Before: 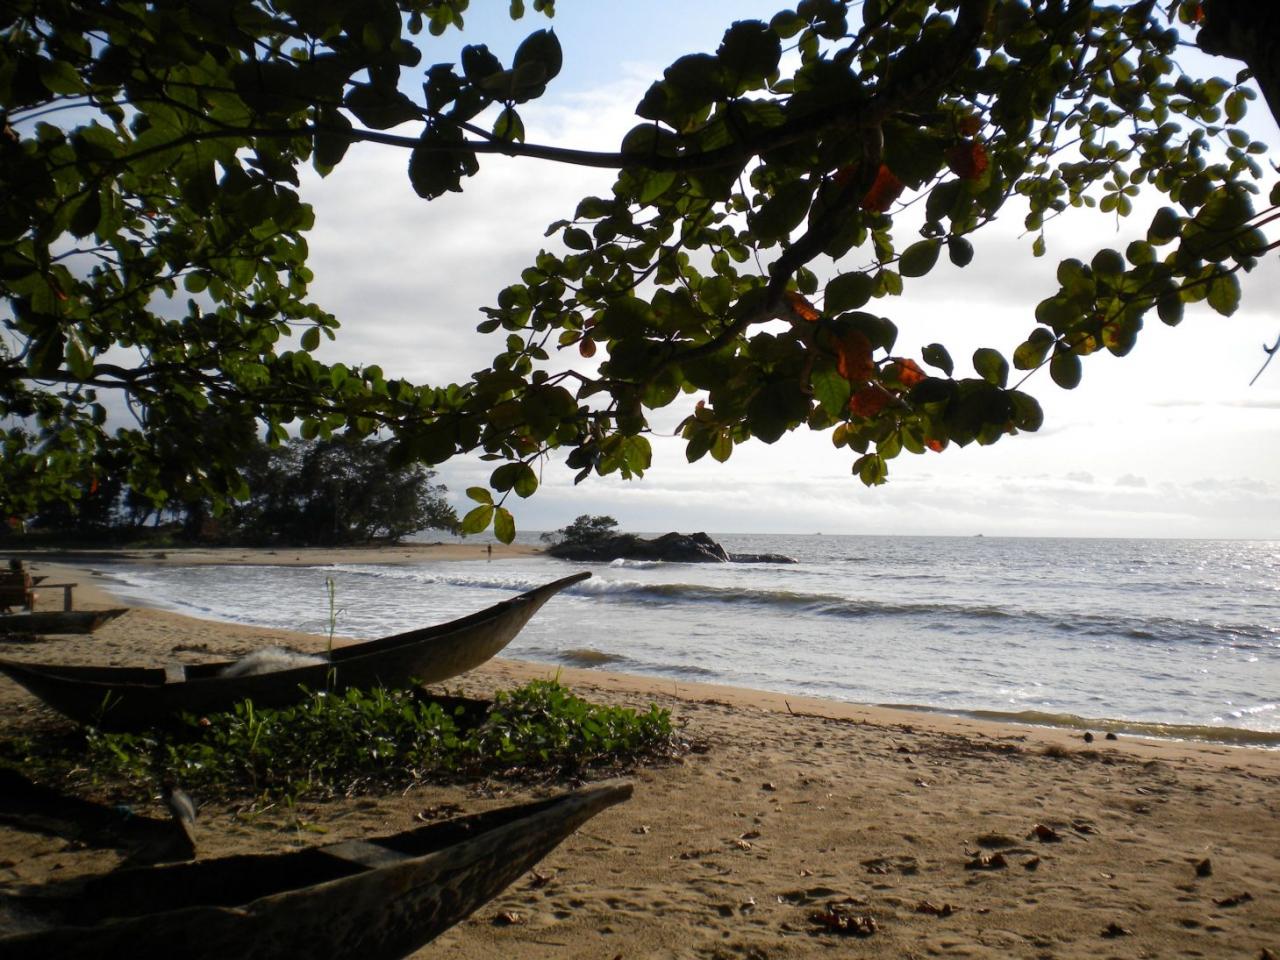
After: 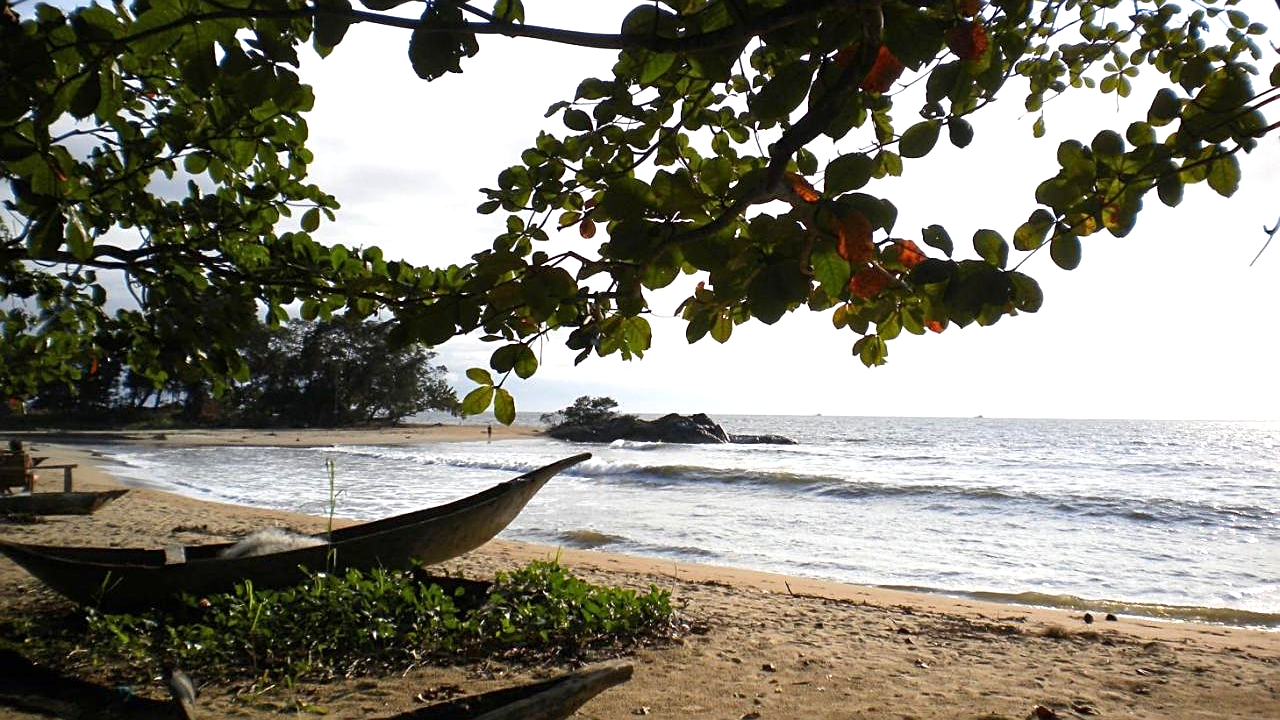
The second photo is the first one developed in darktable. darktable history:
crop and rotate: top 12.451%, bottom 12.521%
exposure: exposure 0.632 EV, compensate highlight preservation false
sharpen: on, module defaults
